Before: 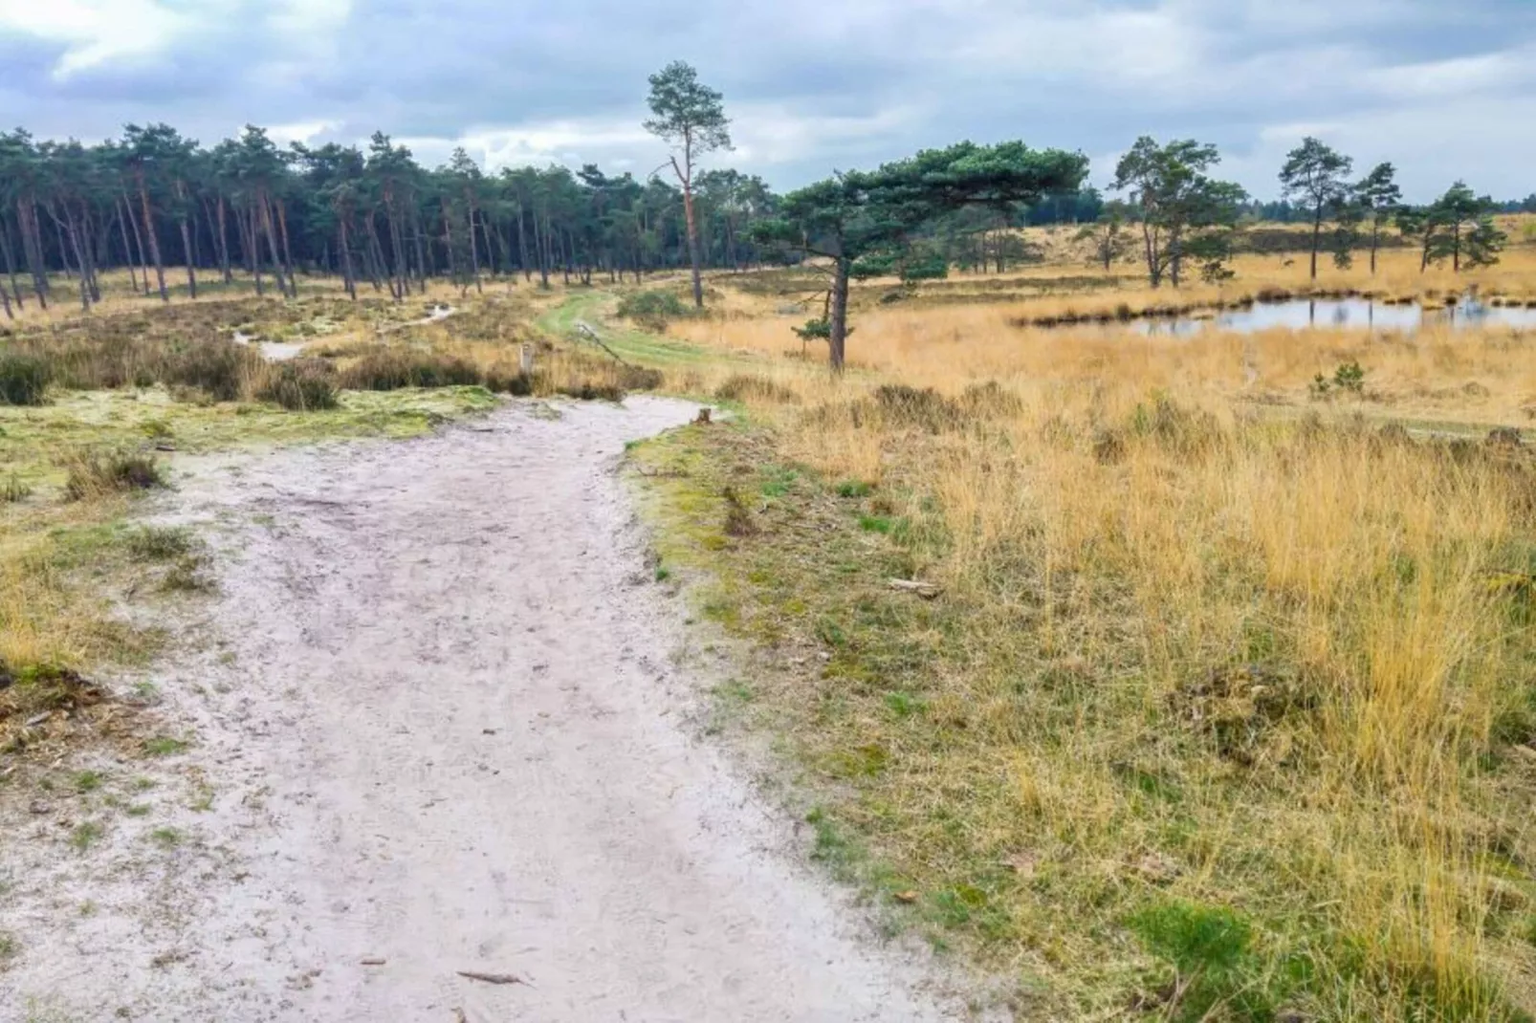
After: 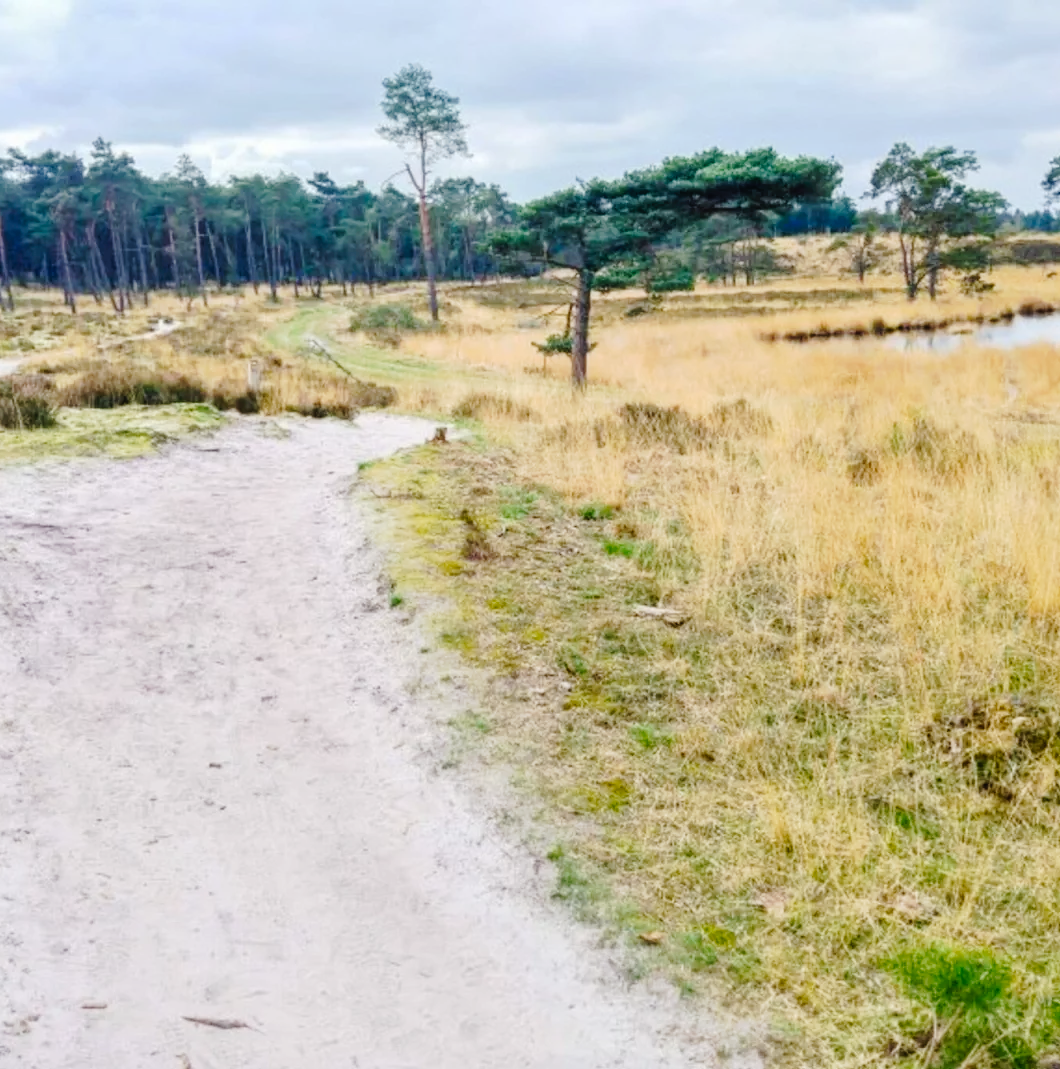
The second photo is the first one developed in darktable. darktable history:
crop and rotate: left 18.442%, right 15.508%
rotate and perspective: automatic cropping off
tone curve: curves: ch0 [(0, 0) (0.003, 0.013) (0.011, 0.016) (0.025, 0.021) (0.044, 0.029) (0.069, 0.039) (0.1, 0.056) (0.136, 0.085) (0.177, 0.14) (0.224, 0.201) (0.277, 0.28) (0.335, 0.372) (0.399, 0.475) (0.468, 0.567) (0.543, 0.643) (0.623, 0.722) (0.709, 0.801) (0.801, 0.859) (0.898, 0.927) (1, 1)], preserve colors none
tone equalizer: on, module defaults
